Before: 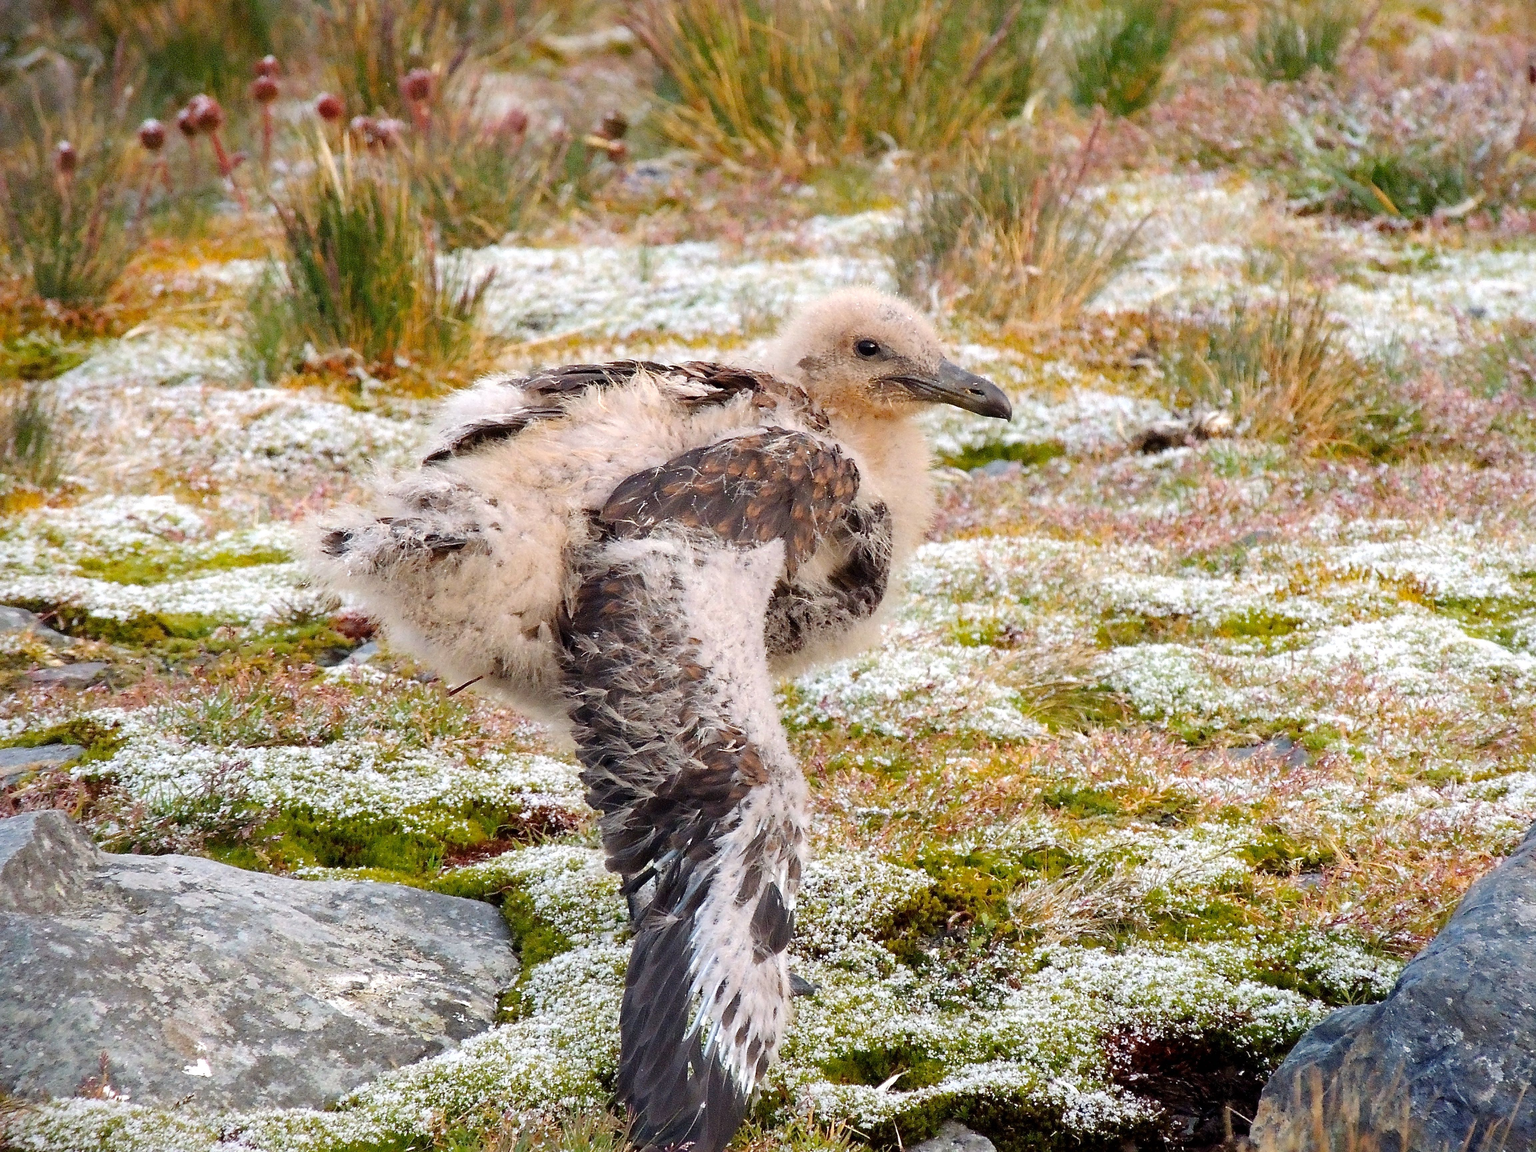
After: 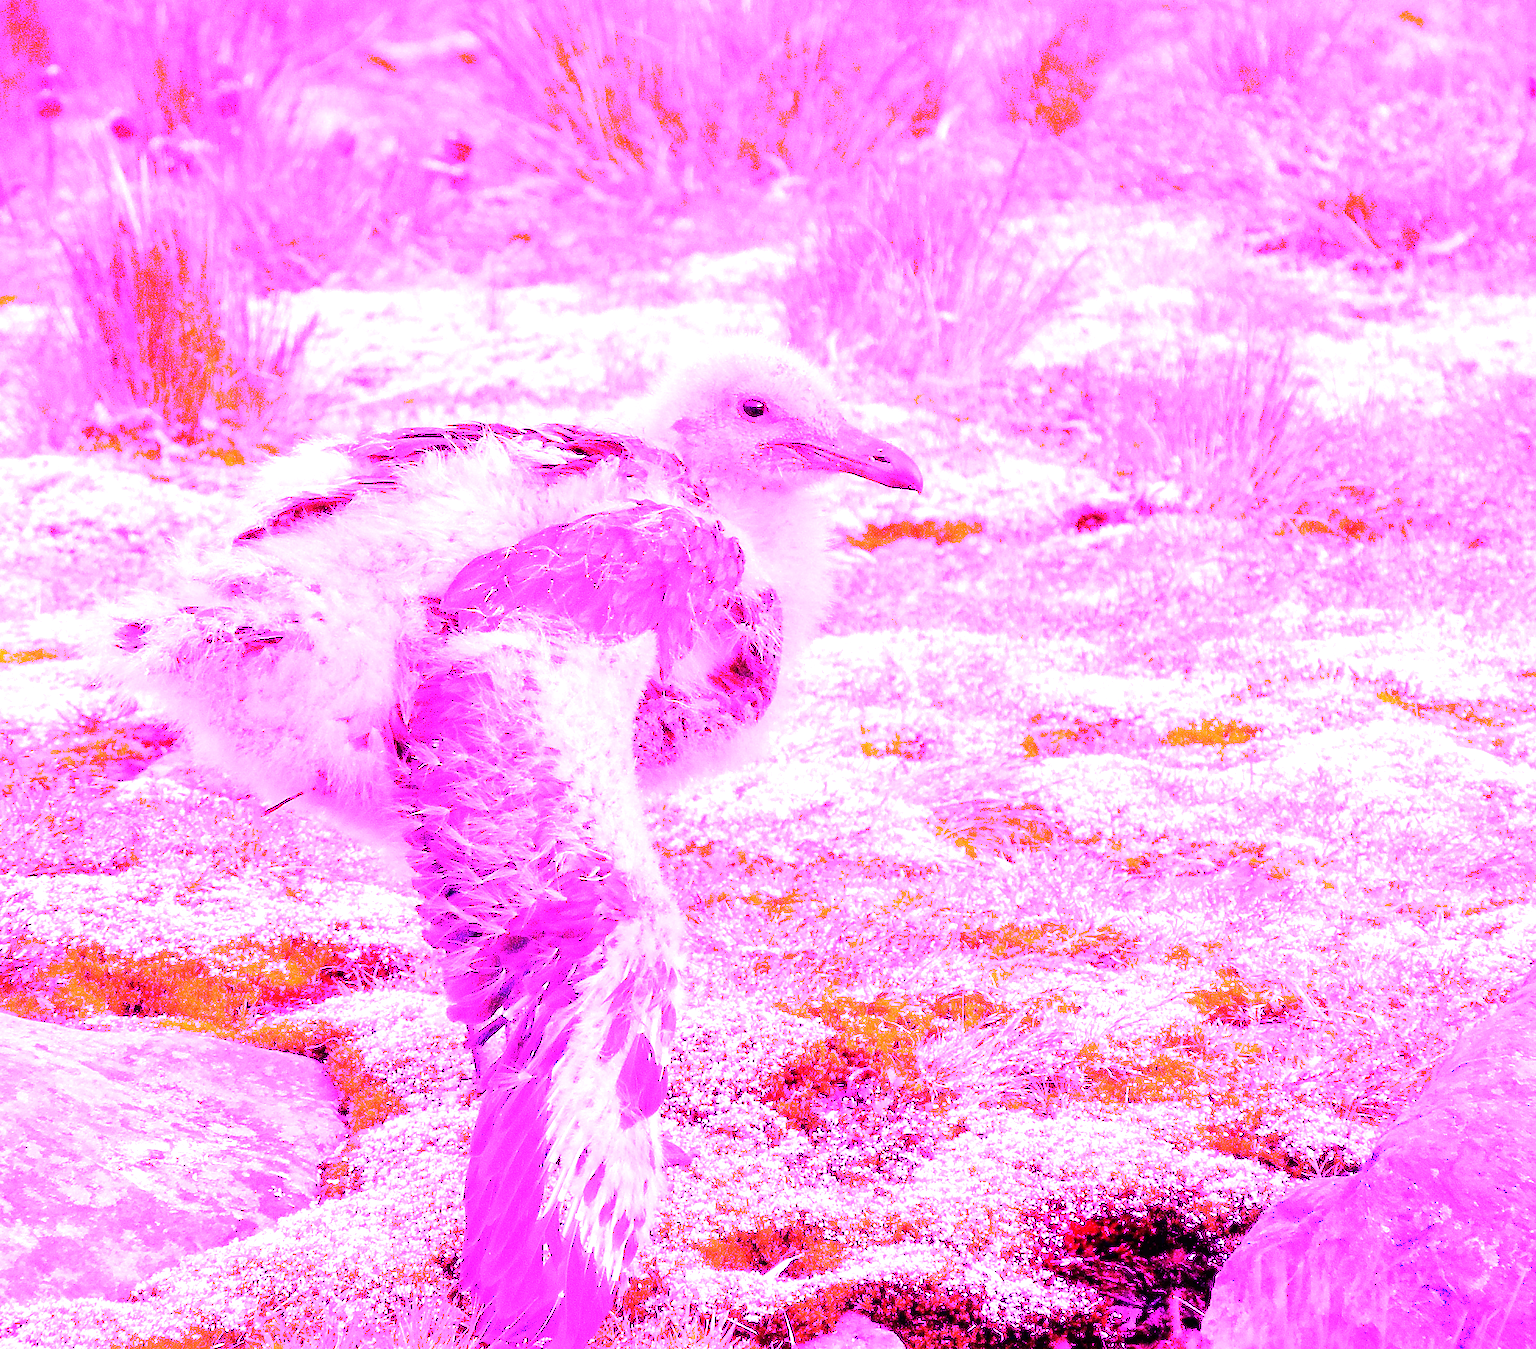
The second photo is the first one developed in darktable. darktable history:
crop and rotate: left 14.584%
white balance: red 8, blue 8
tone equalizer: -8 EV -0.417 EV, -7 EV -0.389 EV, -6 EV -0.333 EV, -5 EV -0.222 EV, -3 EV 0.222 EV, -2 EV 0.333 EV, -1 EV 0.389 EV, +0 EV 0.417 EV, edges refinement/feathering 500, mask exposure compensation -1.57 EV, preserve details no
haze removal: strength 0.29, distance 0.25, compatibility mode true, adaptive false
